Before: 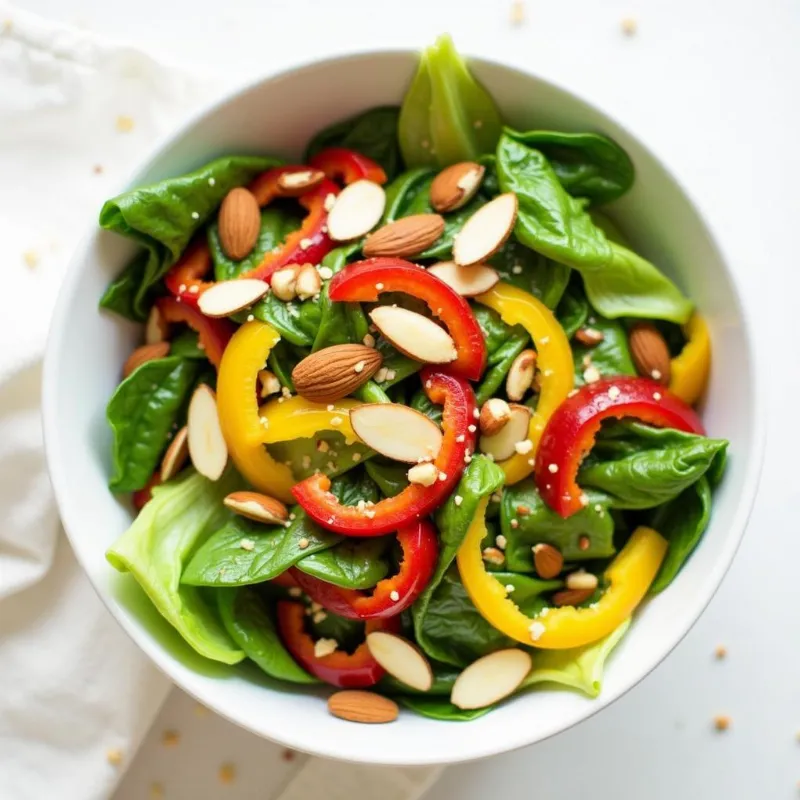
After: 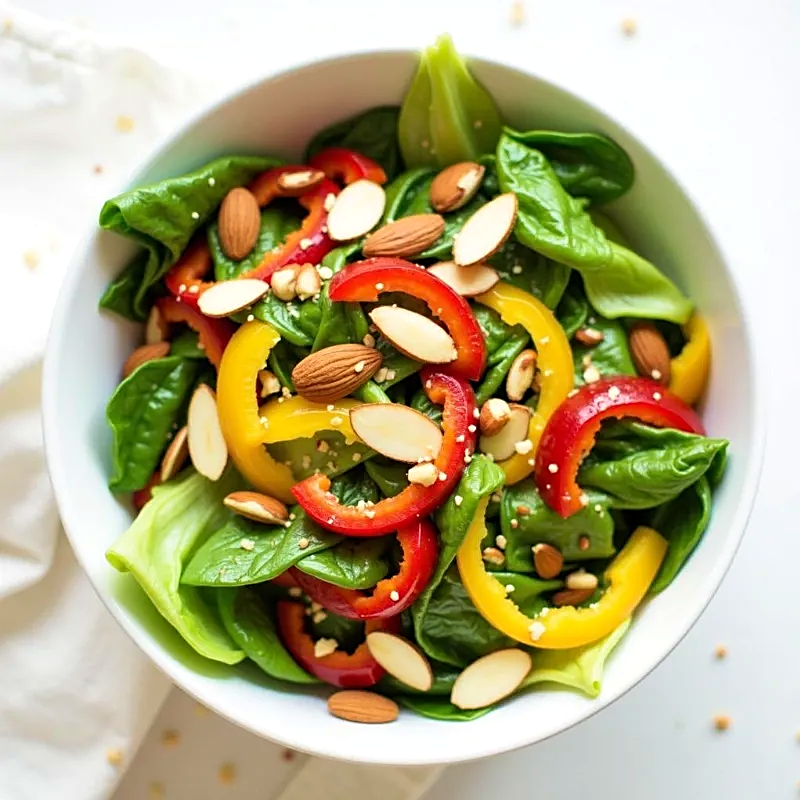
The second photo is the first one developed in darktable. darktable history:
sharpen: on, module defaults
velvia: on, module defaults
levels: levels [0, 0.492, 0.984]
